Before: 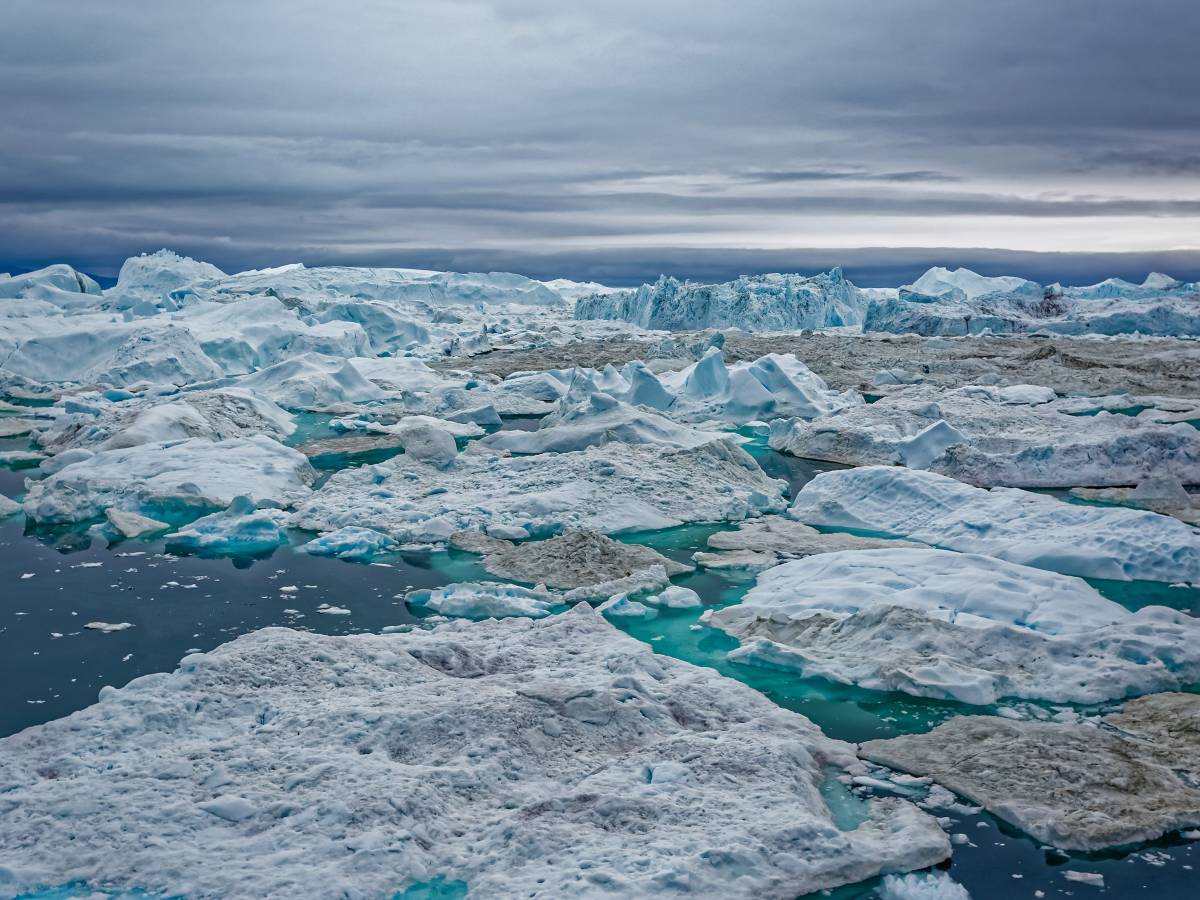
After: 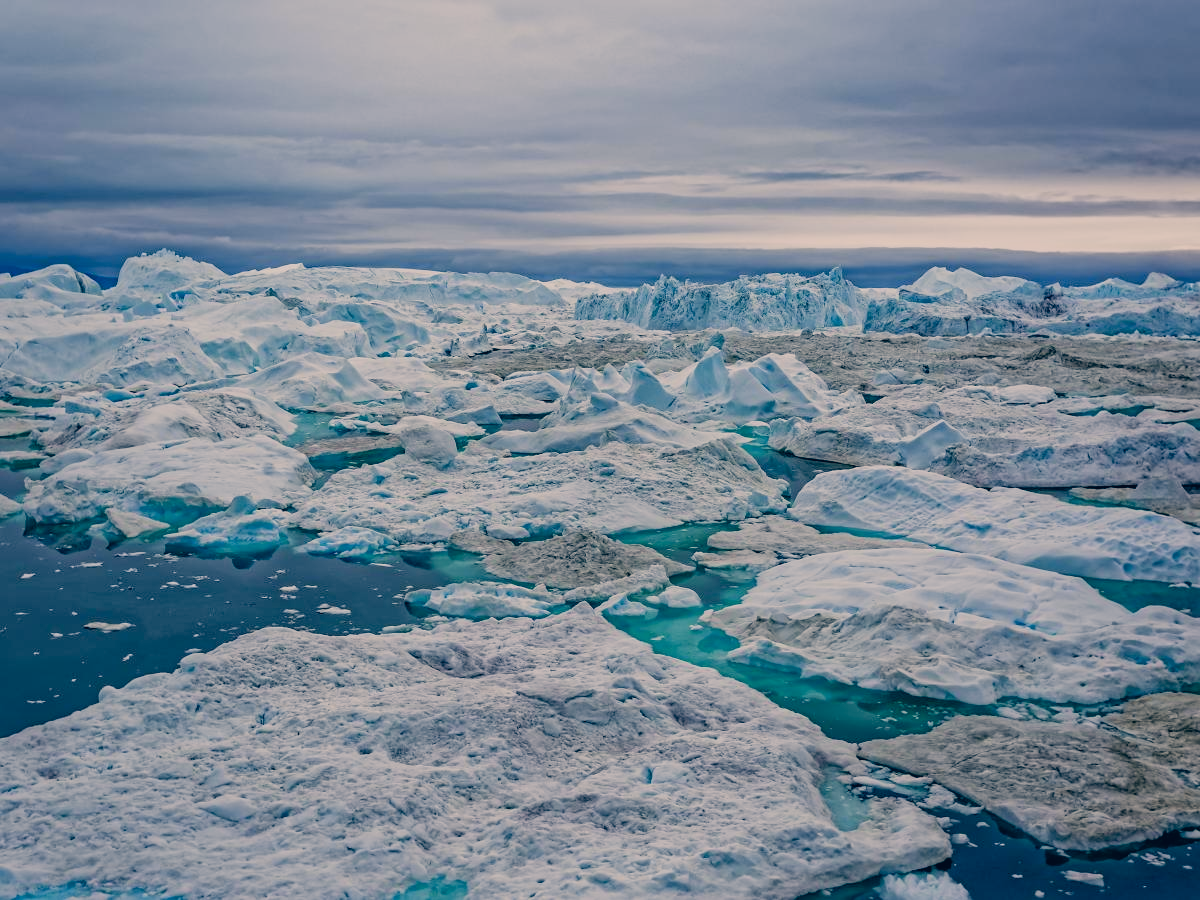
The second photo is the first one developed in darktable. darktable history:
filmic rgb: middle gray luminance 18.42%, black relative exposure -11.25 EV, white relative exposure 3.75 EV, threshold 6 EV, target black luminance 0%, hardness 5.87, latitude 57.4%, contrast 0.963, shadows ↔ highlights balance 49.98%, add noise in highlights 0, preserve chrominance luminance Y, color science v3 (2019), use custom middle-gray values true, iterations of high-quality reconstruction 0, contrast in highlights soft, enable highlight reconstruction true
color correction: highlights a* 10.32, highlights b* 14.66, shadows a* -9.59, shadows b* -15.02
white balance: emerald 1
